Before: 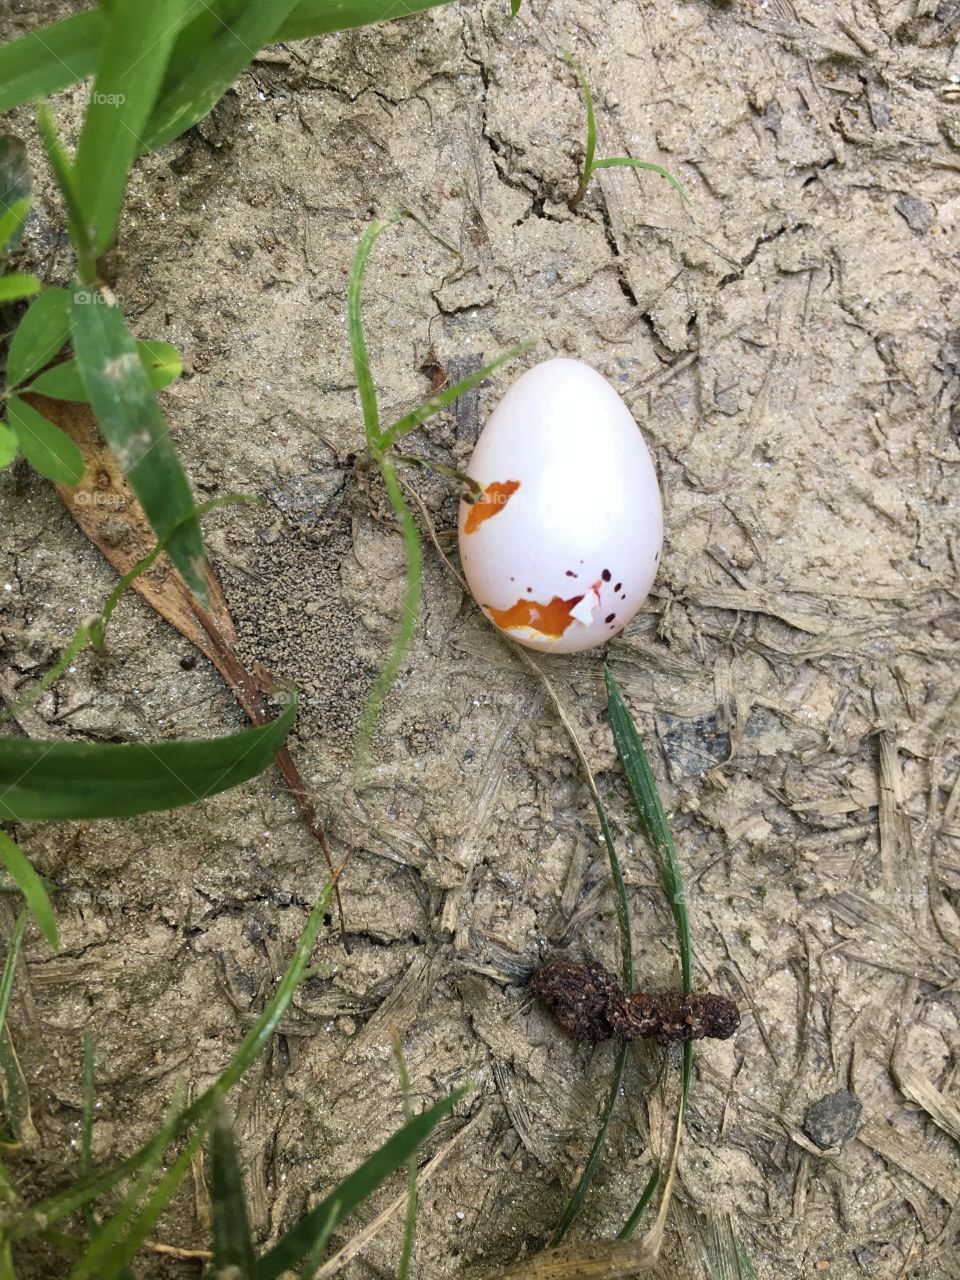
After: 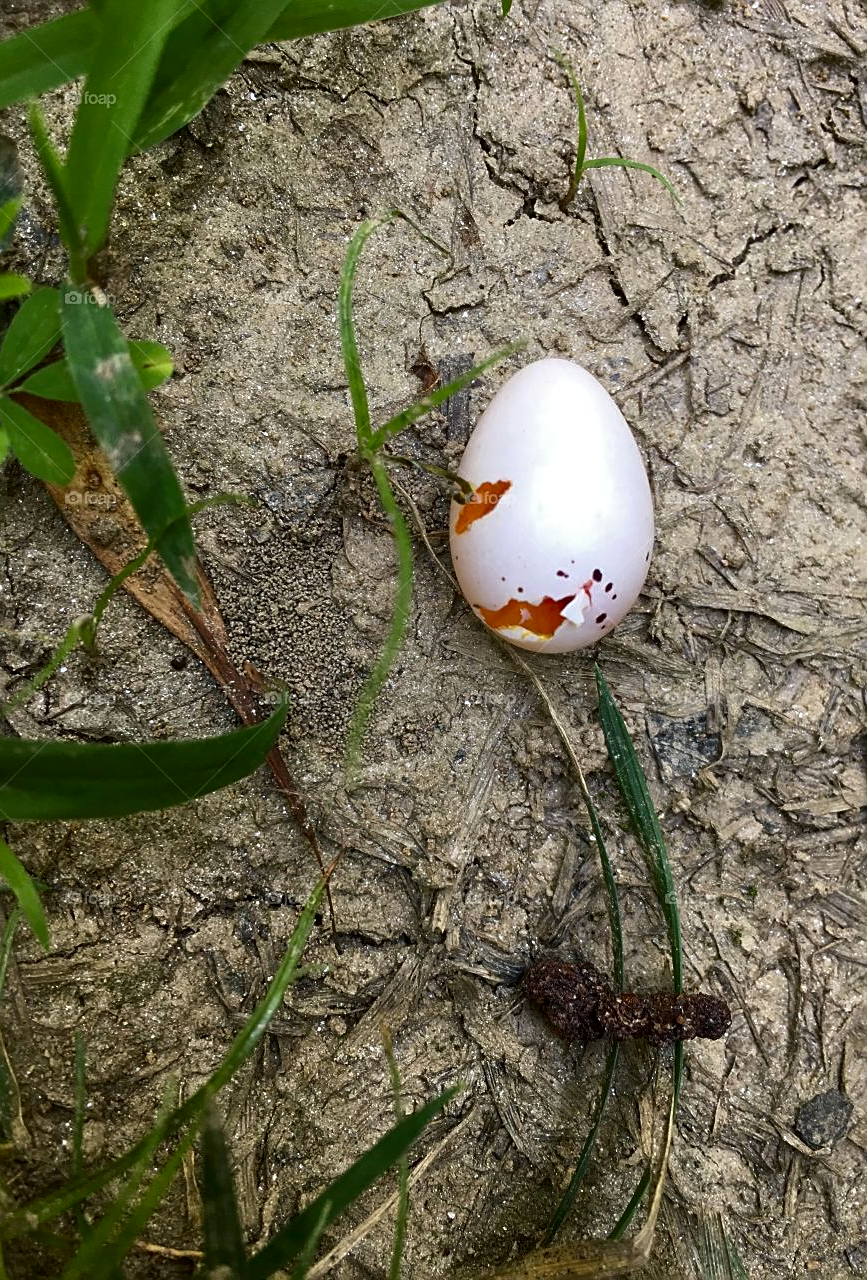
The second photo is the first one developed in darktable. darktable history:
sharpen: on, module defaults
contrast brightness saturation: brightness -0.205, saturation 0.079
crop and rotate: left 1.017%, right 8.642%
